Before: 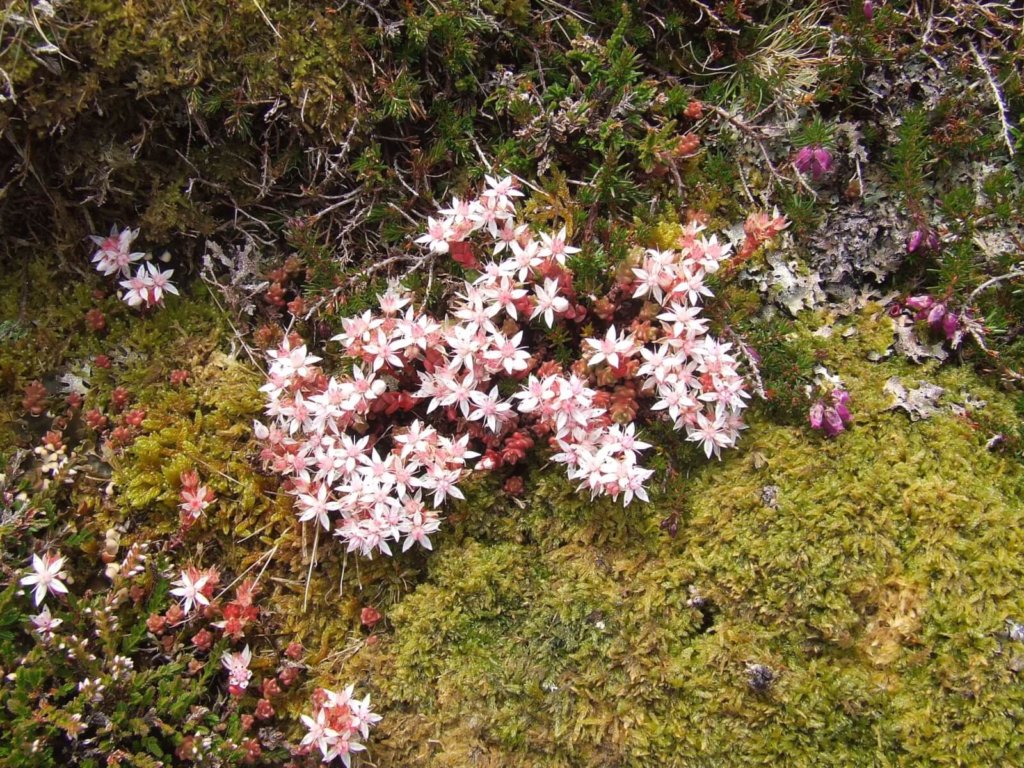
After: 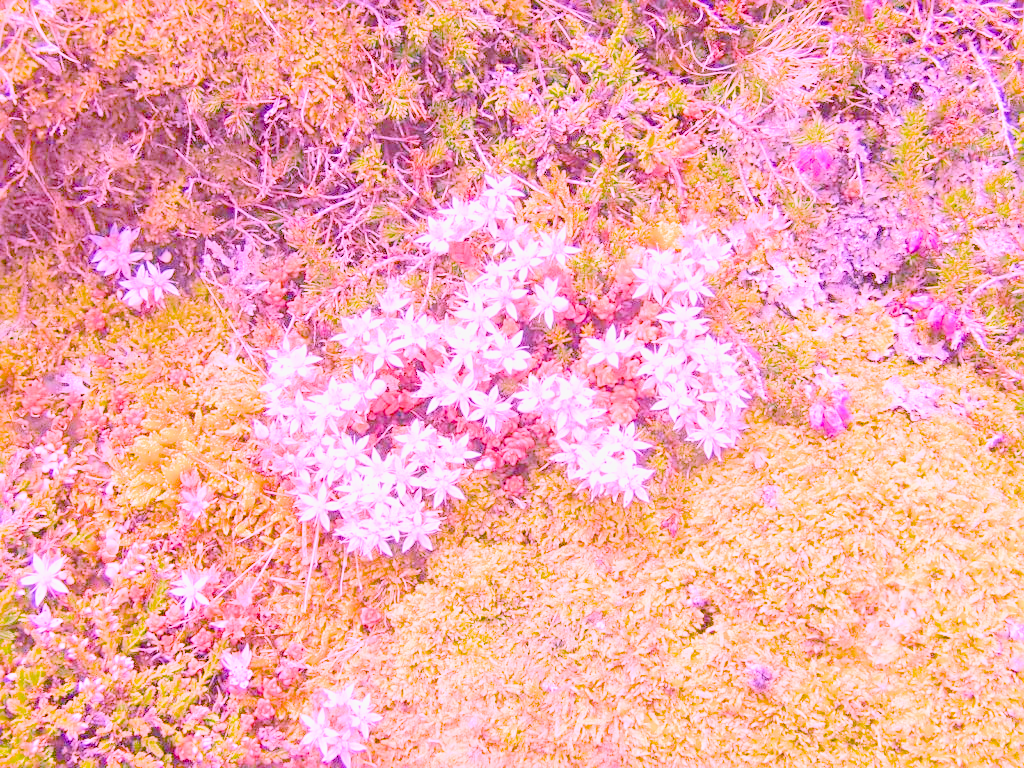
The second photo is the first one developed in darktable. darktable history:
tone equalizer "relight: fill-in": -7 EV 0.15 EV, -6 EV 0.6 EV, -5 EV 1.15 EV, -4 EV 1.33 EV, -3 EV 1.15 EV, -2 EV 0.6 EV, -1 EV 0.15 EV, mask exposure compensation -0.5 EV
color balance rgb: linear chroma grading › global chroma 9%, perceptual saturation grading › global saturation 36%, perceptual saturation grading › shadows 35%, perceptual brilliance grading › global brilliance 15%, perceptual brilliance grading › shadows -35%, global vibrance 15%
filmic rgb: black relative exposure -7.15 EV, white relative exposure 5.36 EV, hardness 3.02, color science v6 (2022)
highlight reconstruction: iterations 1, diameter of reconstruction 64 px
lens correction: scale 1.01, crop 1, focal 85, aperture 2.8, distance 7.77, camera "Canon EOS RP", lens "Canon RF 85mm F2 MACRO IS STM"
raw denoise: x [[0, 0.25, 0.5, 0.75, 1] ×4]
sharpen: on, module defaults
white balance: red 1.803, blue 1.886
exposure: black level correction 0, exposure 0.953 EV, compensate exposure bias true, compensate highlight preservation false
